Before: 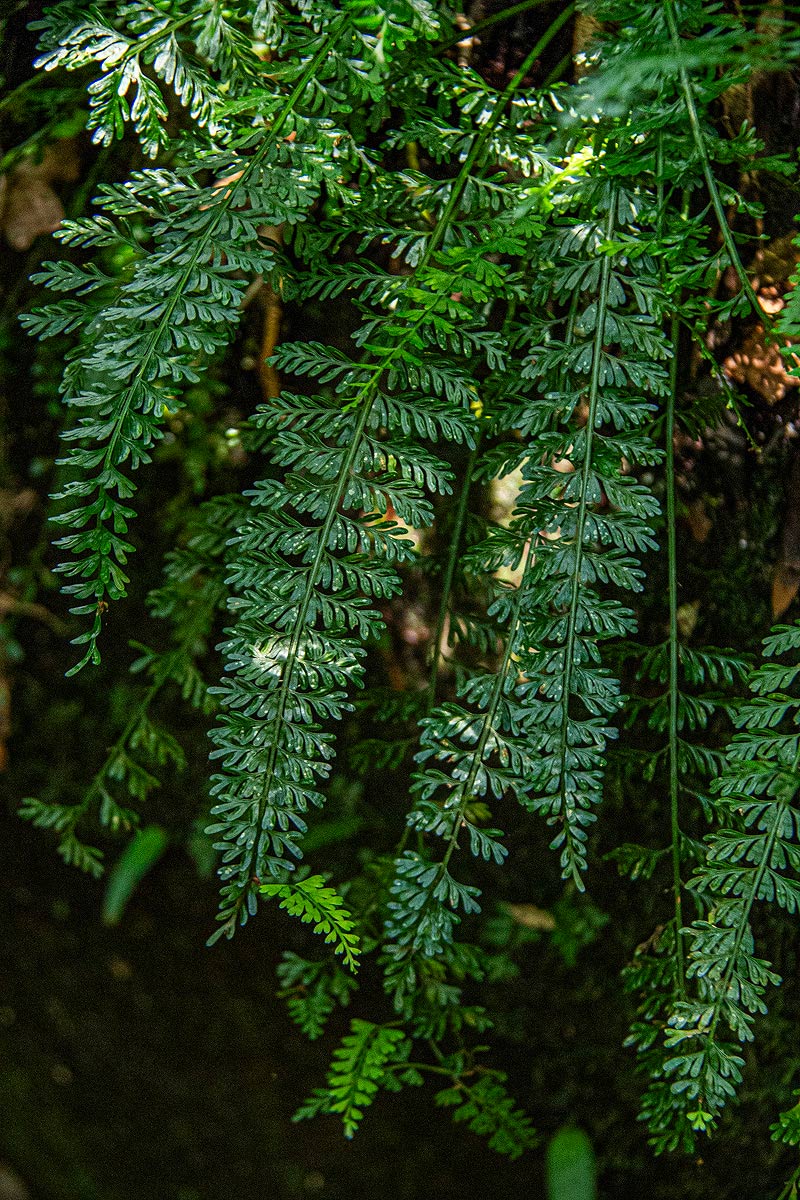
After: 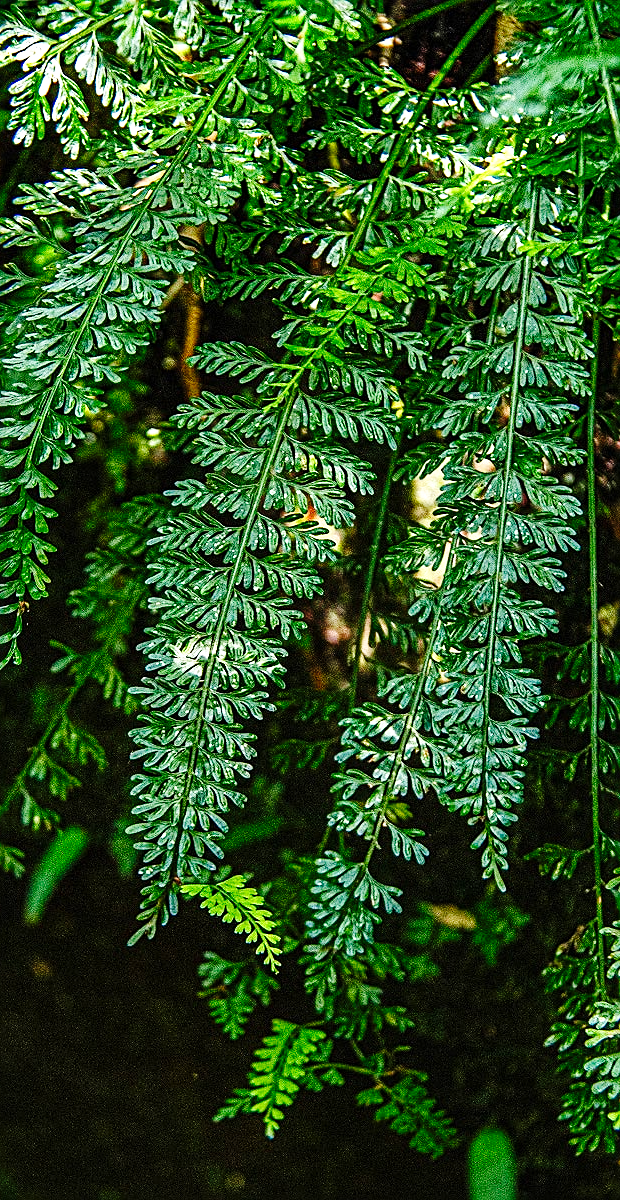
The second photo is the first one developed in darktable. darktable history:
sharpen: on, module defaults
crop: left 9.875%, right 12.531%
contrast equalizer: y [[0.5 ×6], [0.5 ×6], [0.5, 0.5, 0.501, 0.545, 0.707, 0.863], [0 ×6], [0 ×6]]
base curve: curves: ch0 [(0, 0) (0.036, 0.025) (0.121, 0.166) (0.206, 0.329) (0.605, 0.79) (1, 1)], preserve colors none
exposure: exposure 0.552 EV, compensate highlight preservation false
